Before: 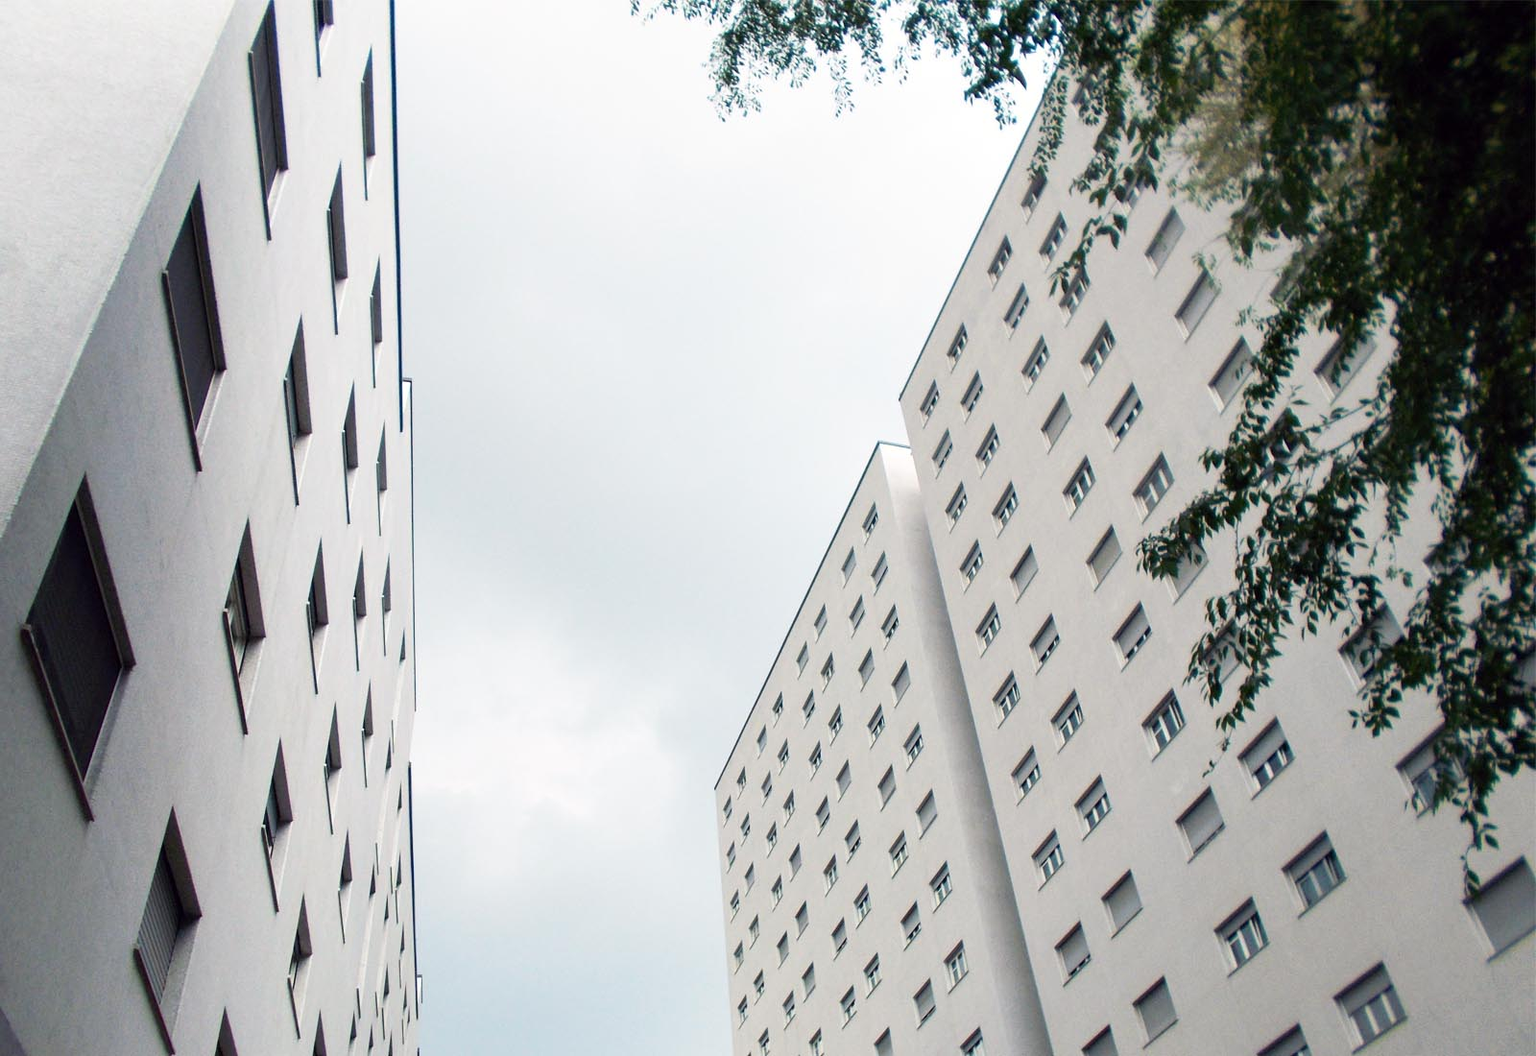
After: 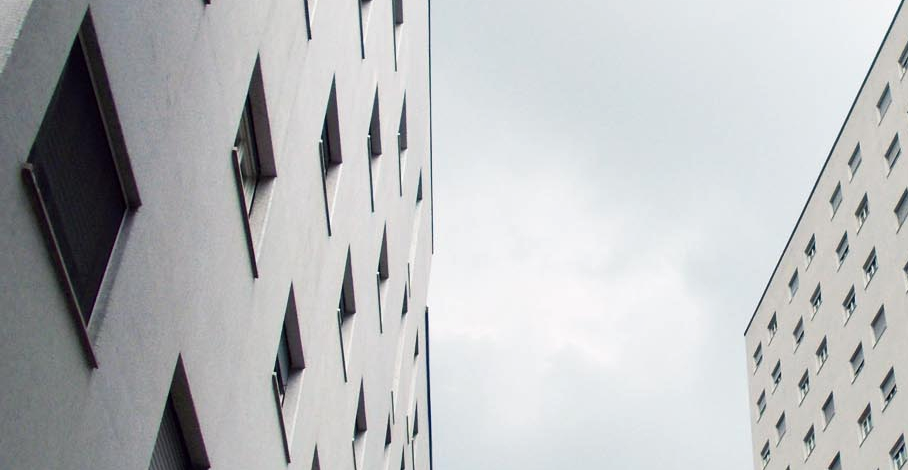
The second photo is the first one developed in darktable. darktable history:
crop: top 44.345%, right 43.208%, bottom 12.883%
shadows and highlights: shadows 52.27, highlights -28.73, soften with gaussian
